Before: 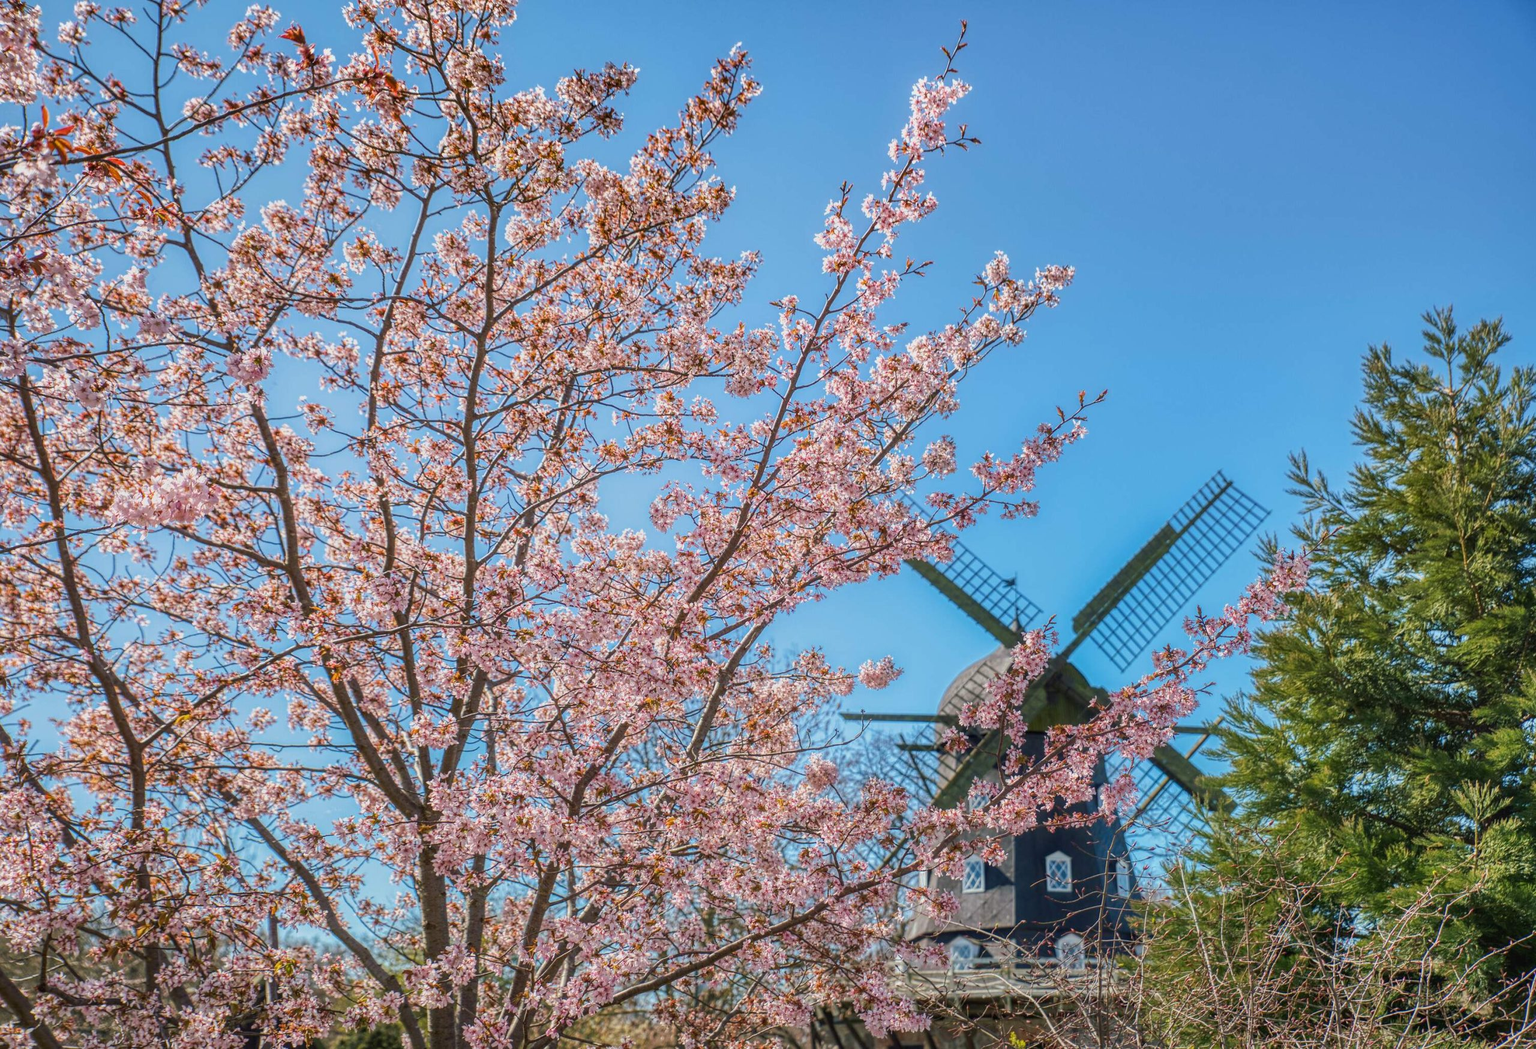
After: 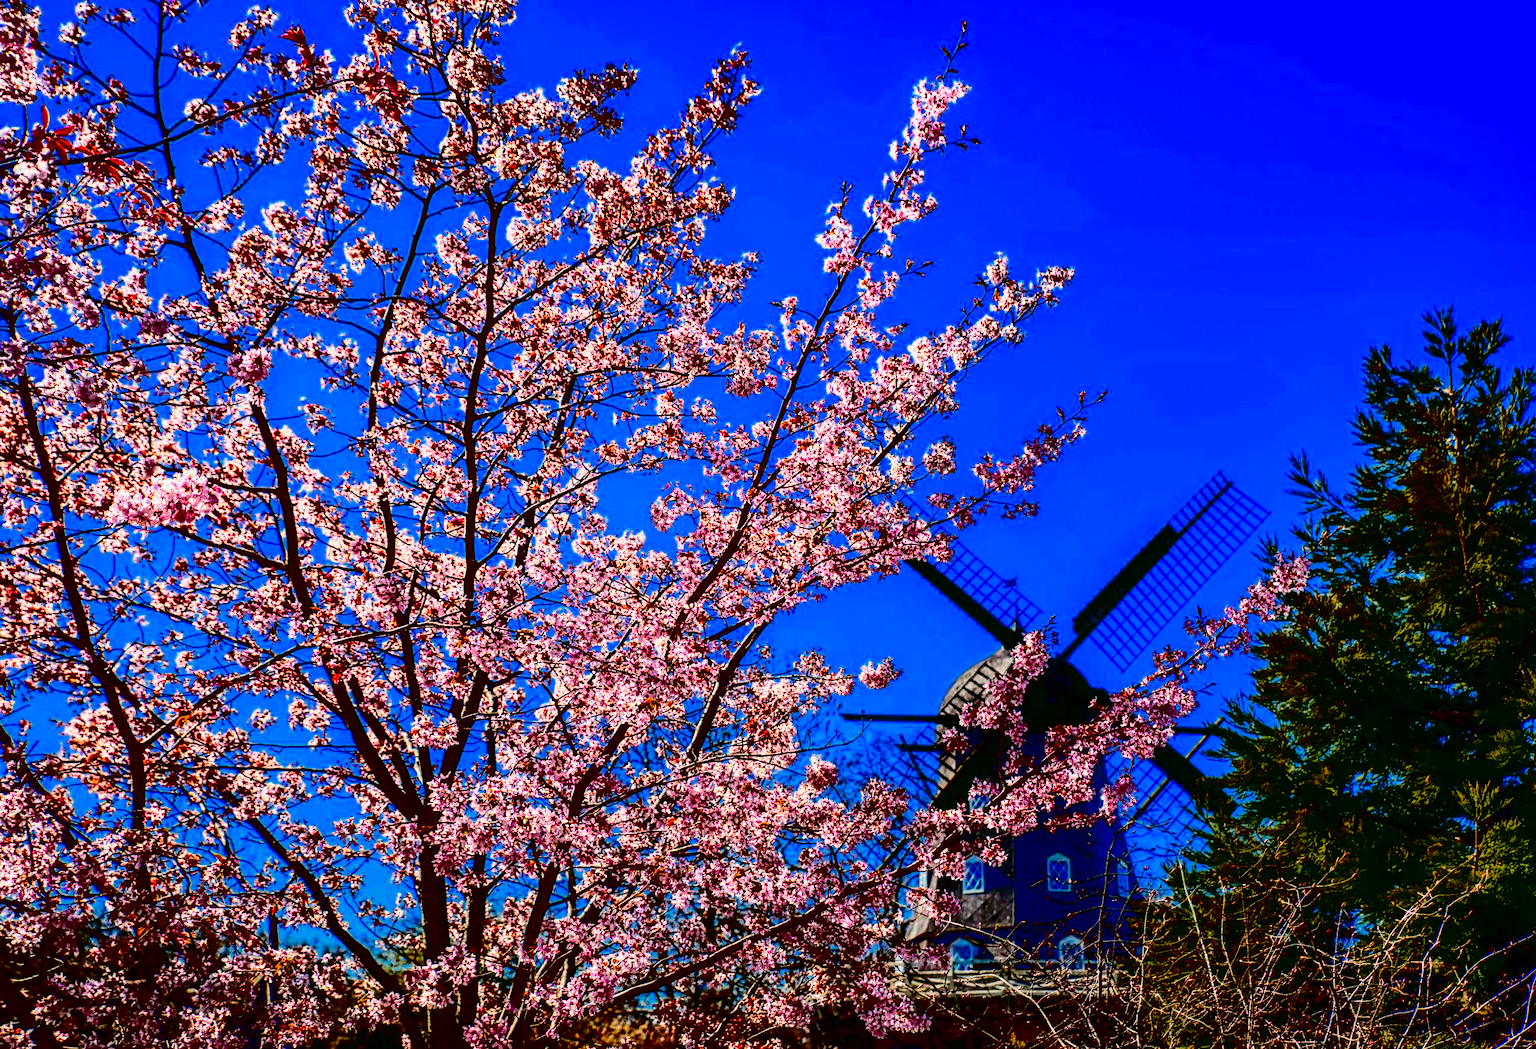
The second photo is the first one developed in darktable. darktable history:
contrast brightness saturation: contrast 0.77, brightness -1, saturation 1
color zones: curves: ch0 [(0, 0.553) (0.123, 0.58) (0.23, 0.419) (0.468, 0.155) (0.605, 0.132) (0.723, 0.063) (0.833, 0.172) (0.921, 0.468)]; ch1 [(0.025, 0.645) (0.229, 0.584) (0.326, 0.551) (0.537, 0.446) (0.599, 0.911) (0.708, 1) (0.805, 0.944)]; ch2 [(0.086, 0.468) (0.254, 0.464) (0.638, 0.564) (0.702, 0.592) (0.768, 0.564)]
